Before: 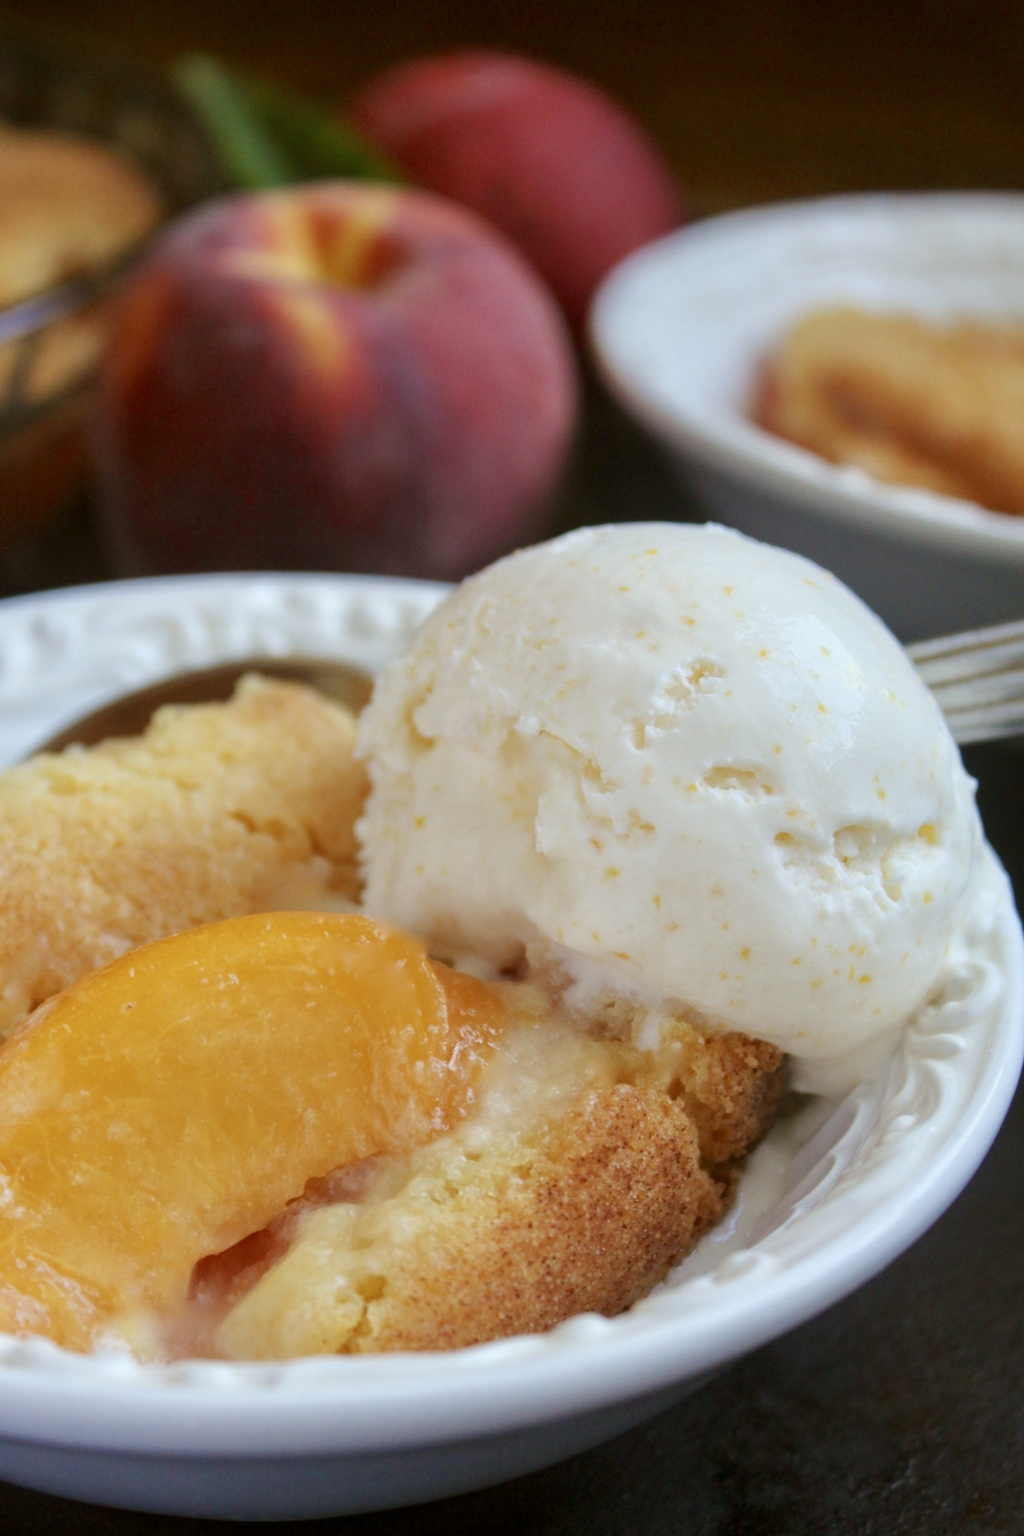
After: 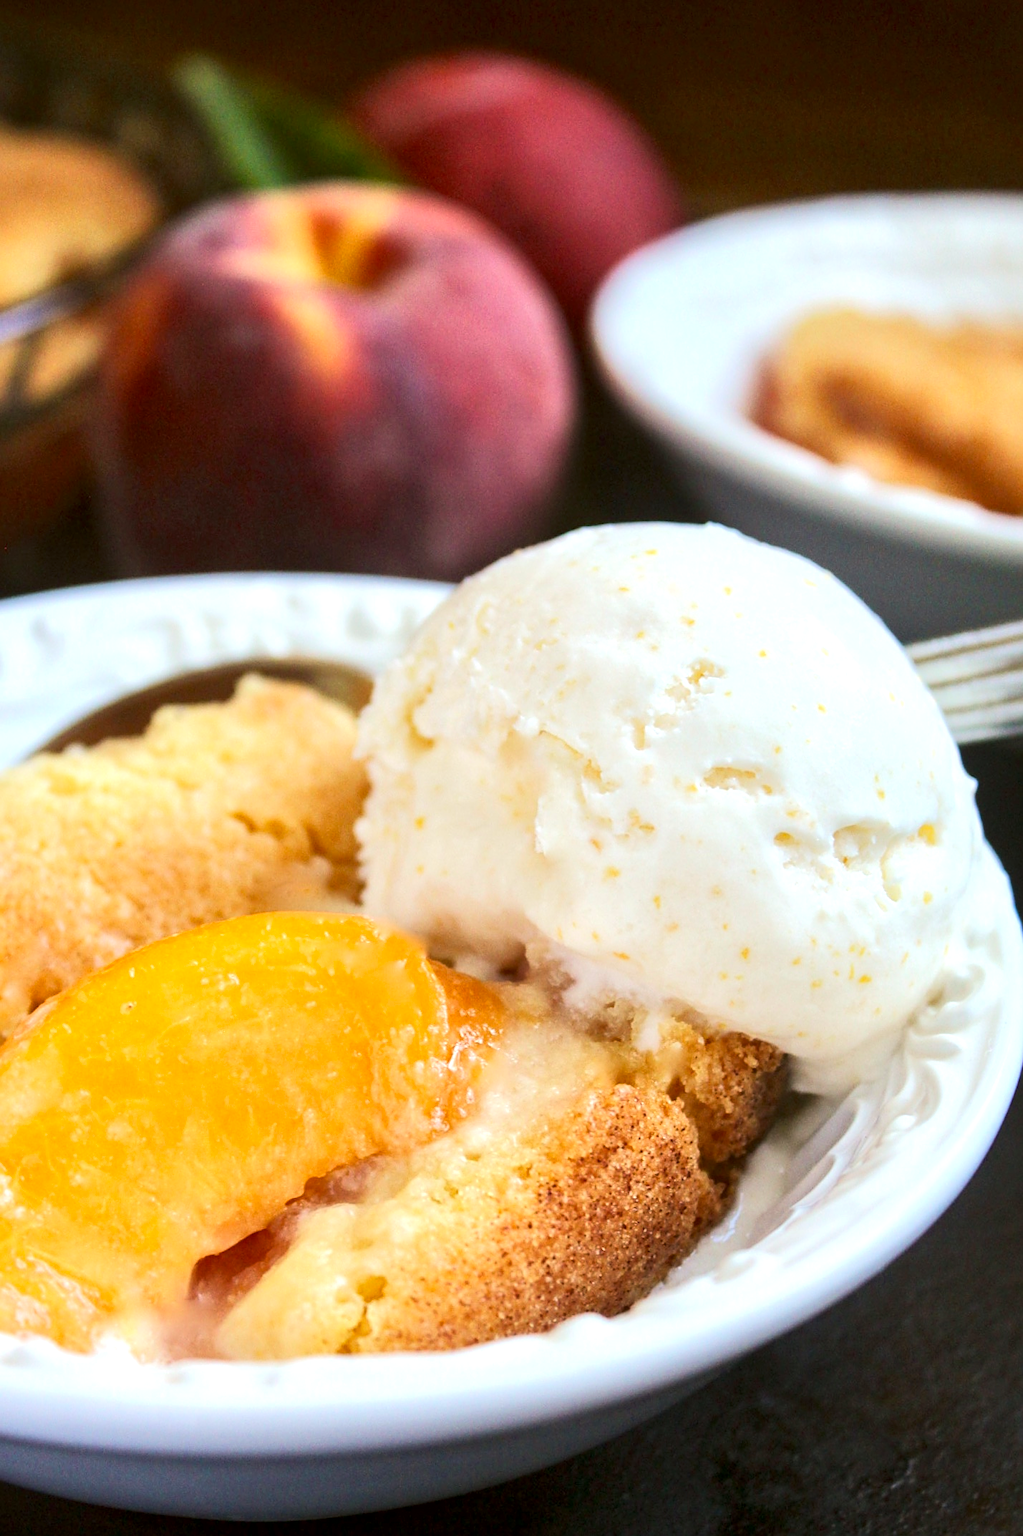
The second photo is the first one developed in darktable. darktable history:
tone curve: curves: ch0 [(0, 0) (0.003, 0.003) (0.011, 0.012) (0.025, 0.023) (0.044, 0.04) (0.069, 0.056) (0.1, 0.082) (0.136, 0.107) (0.177, 0.144) (0.224, 0.186) (0.277, 0.237) (0.335, 0.297) (0.399, 0.37) (0.468, 0.465) (0.543, 0.567) (0.623, 0.68) (0.709, 0.782) (0.801, 0.86) (0.898, 0.924) (1, 1)], color space Lab, linked channels, preserve colors none
exposure: exposure 0.61 EV, compensate highlight preservation false
sharpen: on, module defaults
local contrast: mode bilateral grid, contrast 21, coarseness 50, detail 132%, midtone range 0.2
